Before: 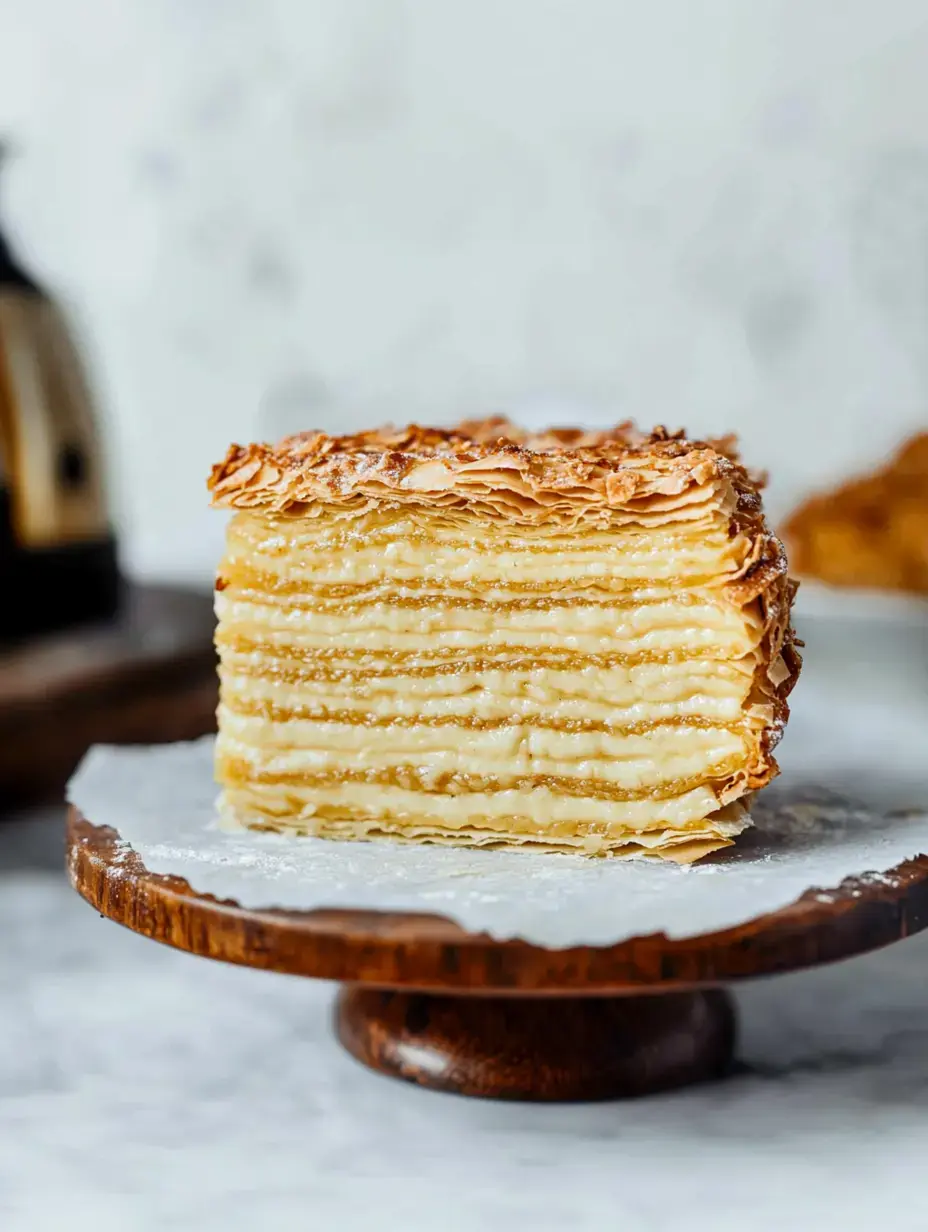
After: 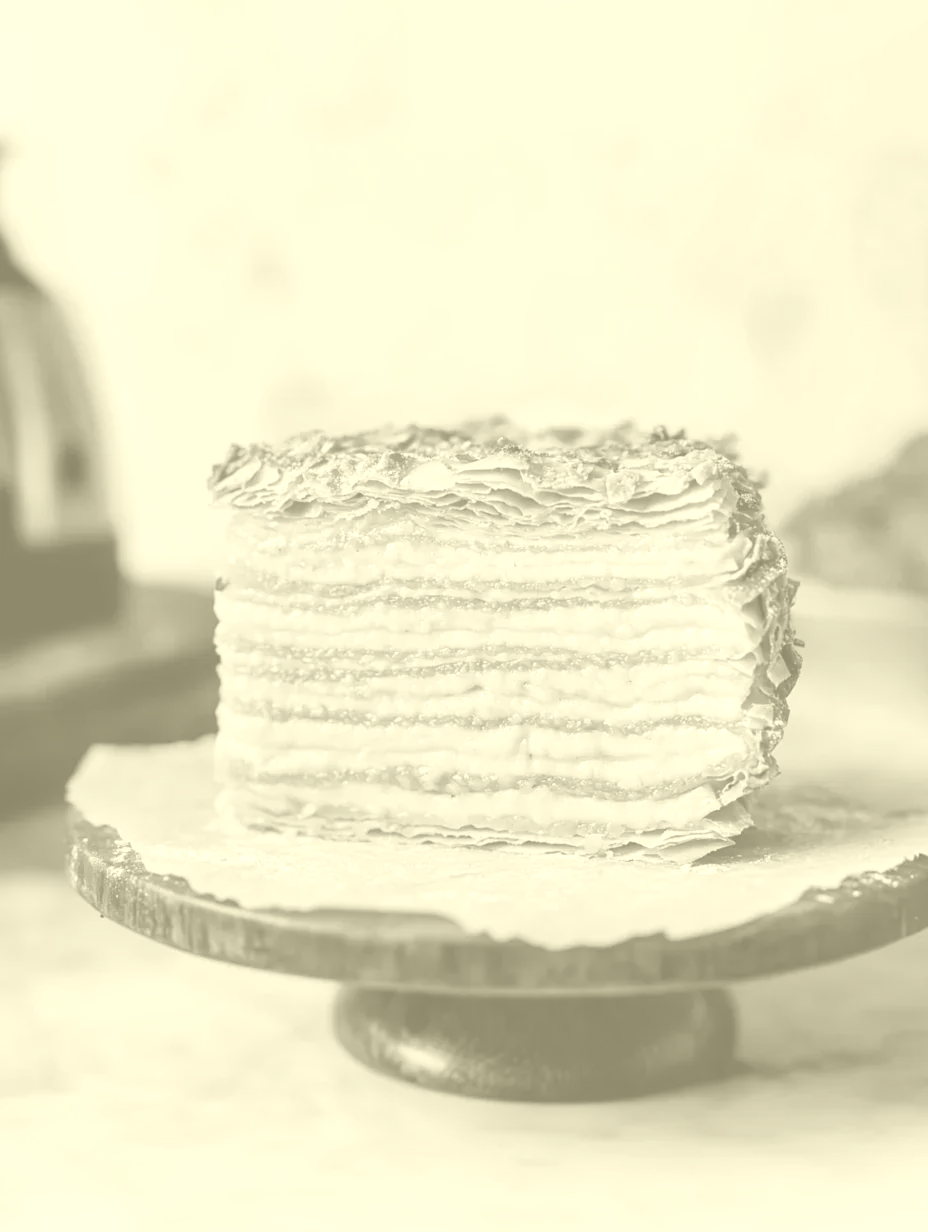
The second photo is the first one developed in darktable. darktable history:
white balance: emerald 1
colorize: hue 43.2°, saturation 40%, version 1
